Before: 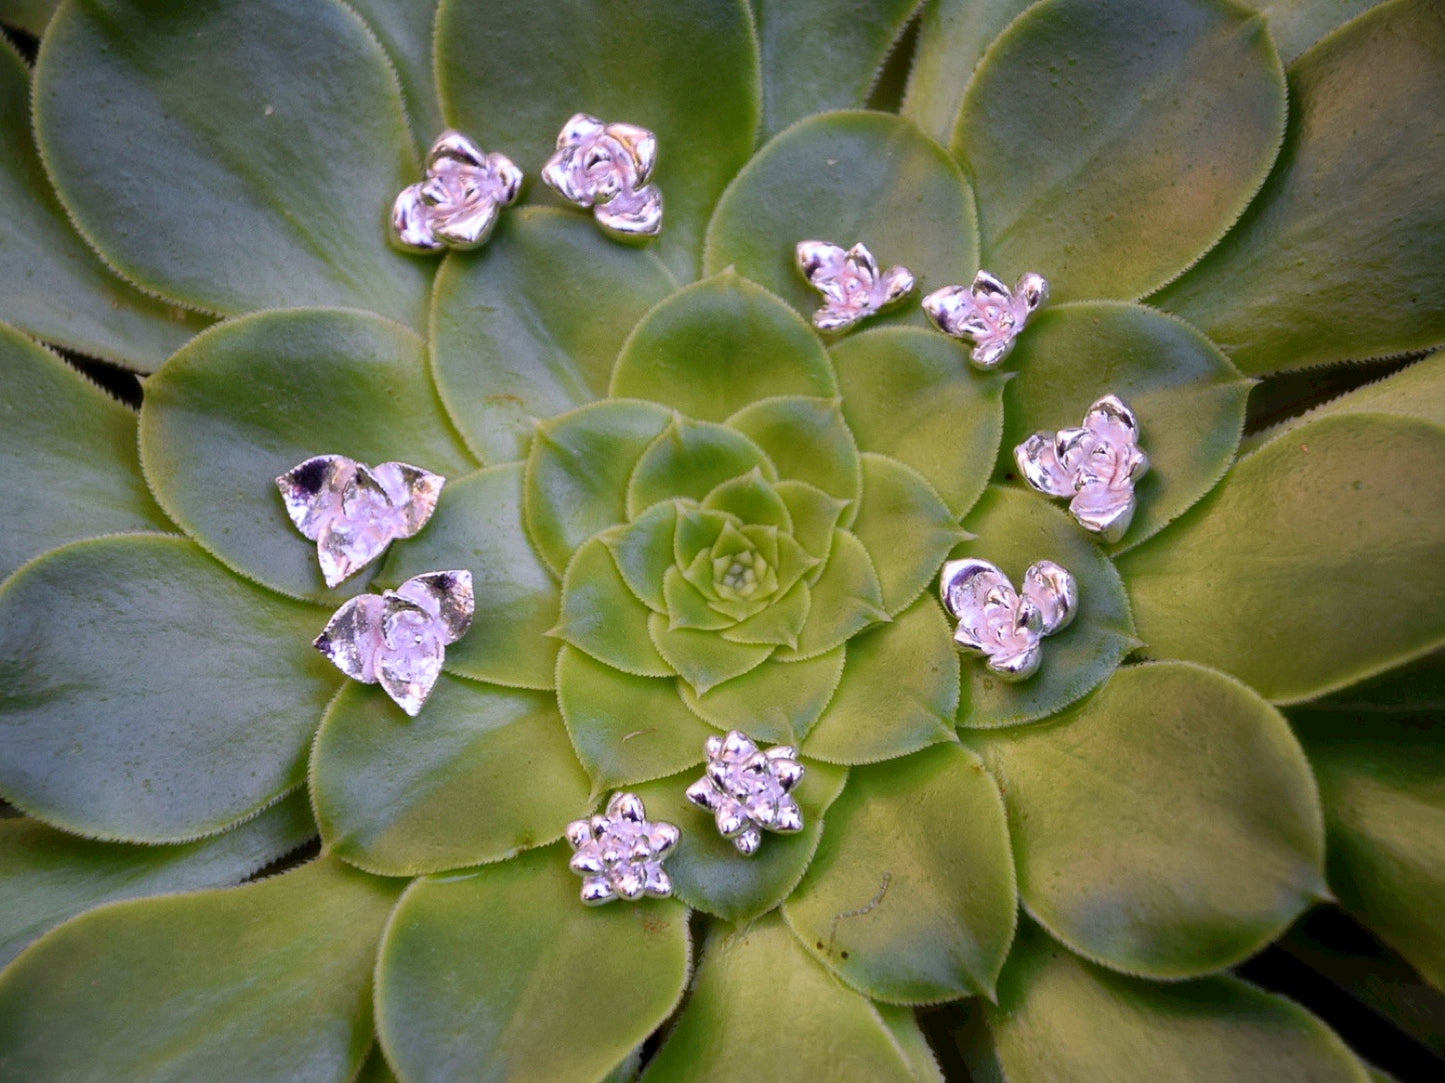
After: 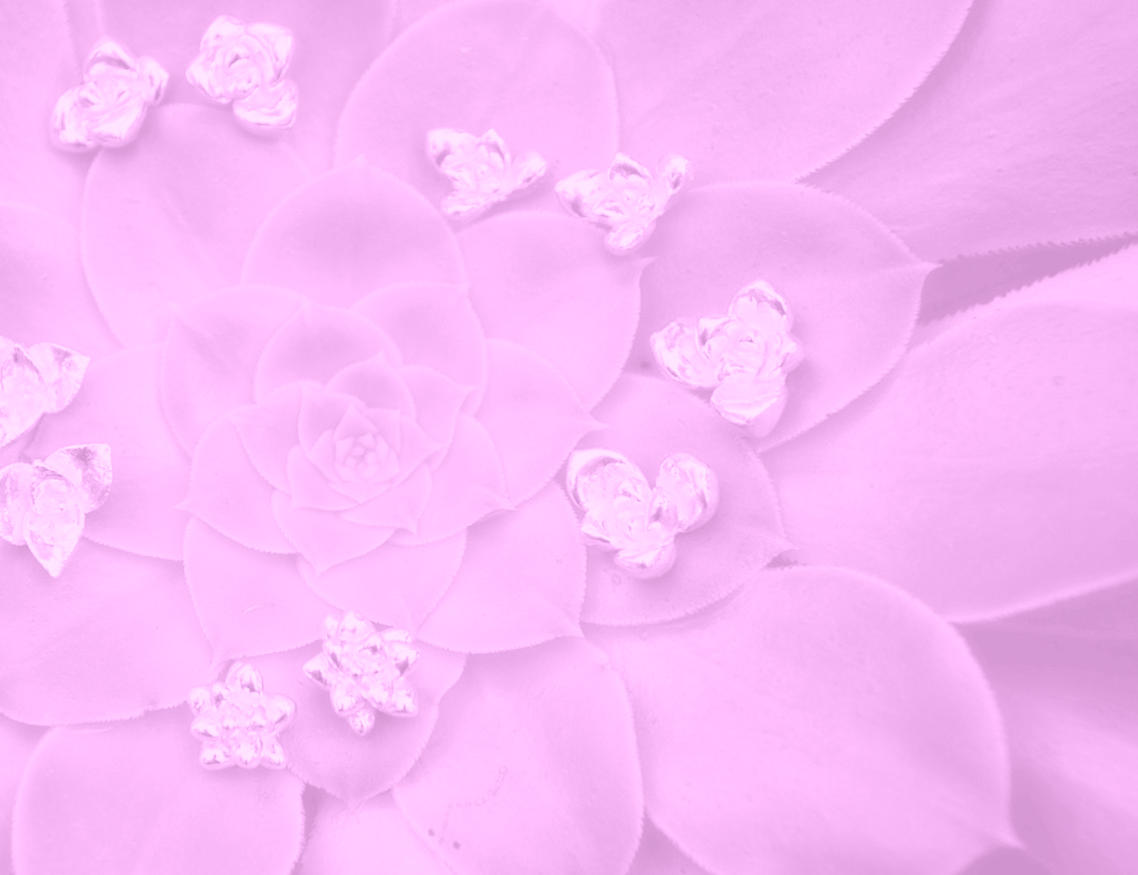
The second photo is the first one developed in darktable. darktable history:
crop and rotate: left 17.959%, top 5.771%, right 1.742%
colorize: hue 331.2°, saturation 75%, source mix 30.28%, lightness 70.52%, version 1
rotate and perspective: rotation 1.69°, lens shift (vertical) -0.023, lens shift (horizontal) -0.291, crop left 0.025, crop right 0.988, crop top 0.092, crop bottom 0.842
